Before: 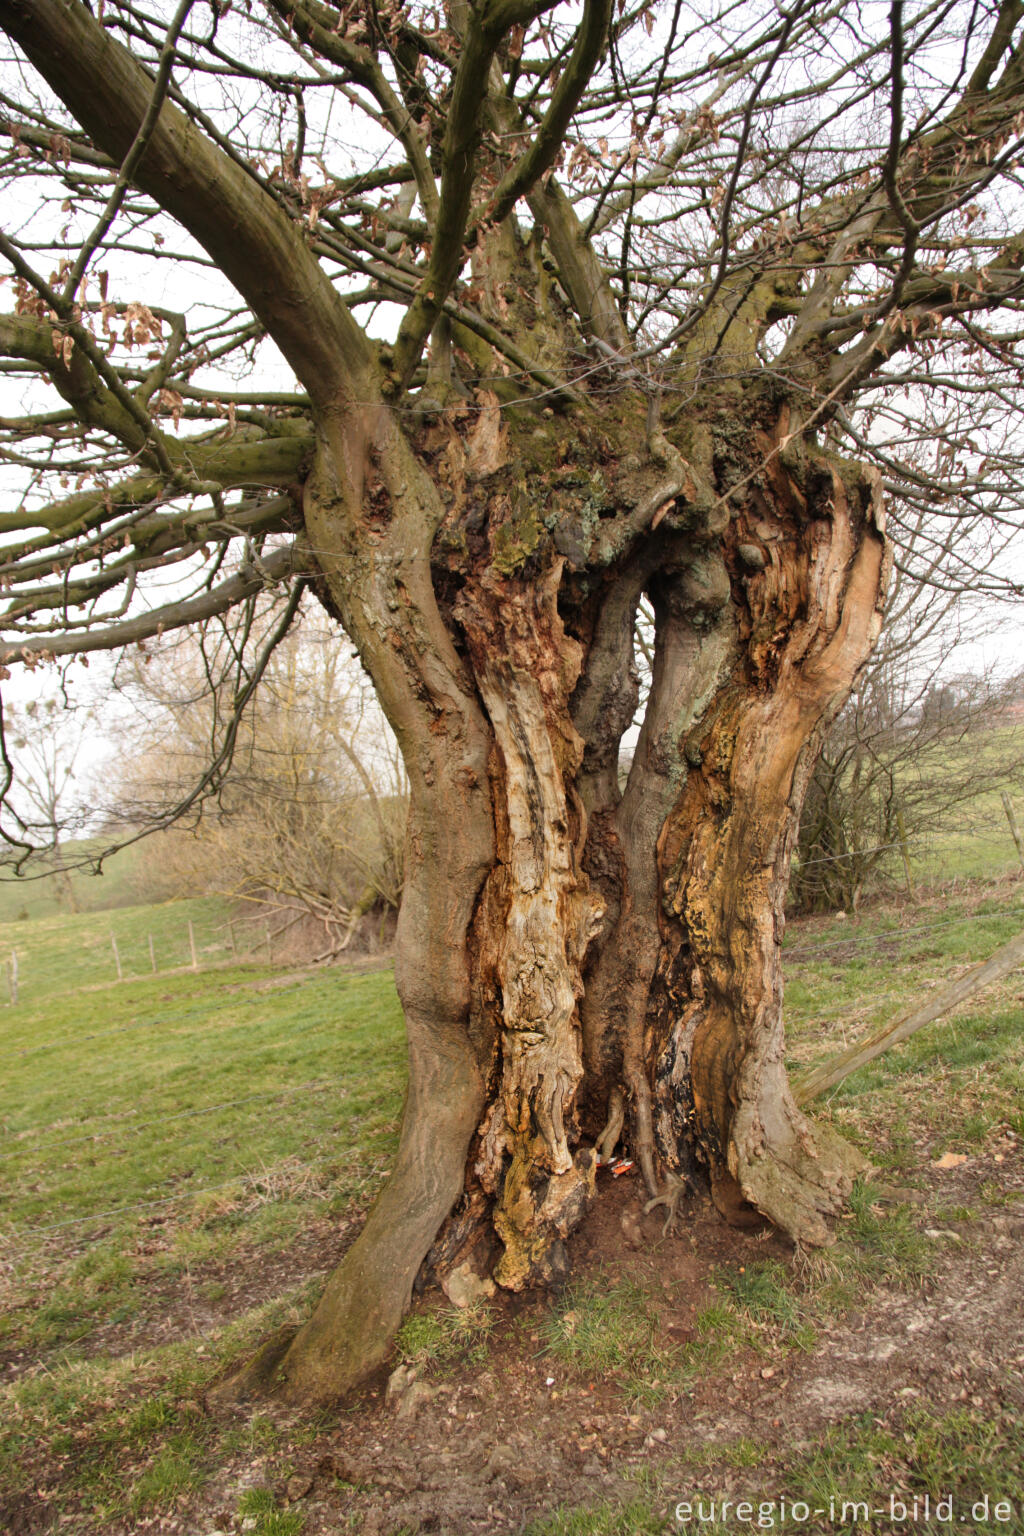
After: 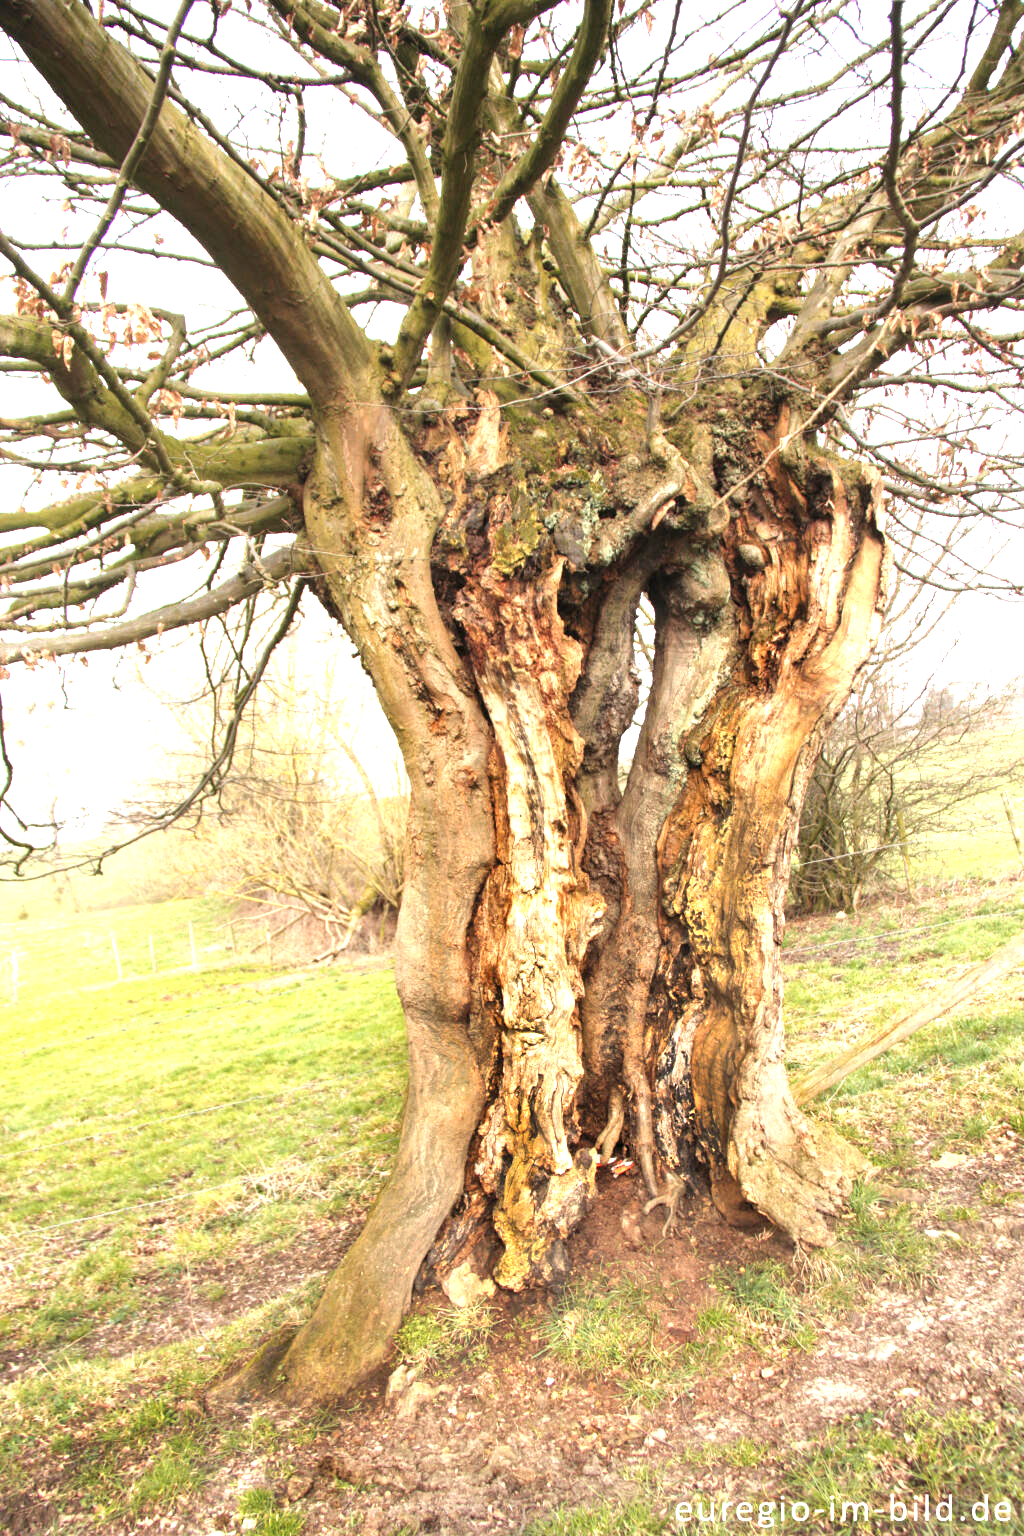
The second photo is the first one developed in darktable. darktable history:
exposure: black level correction 0, exposure 1.593 EV, compensate highlight preservation false
